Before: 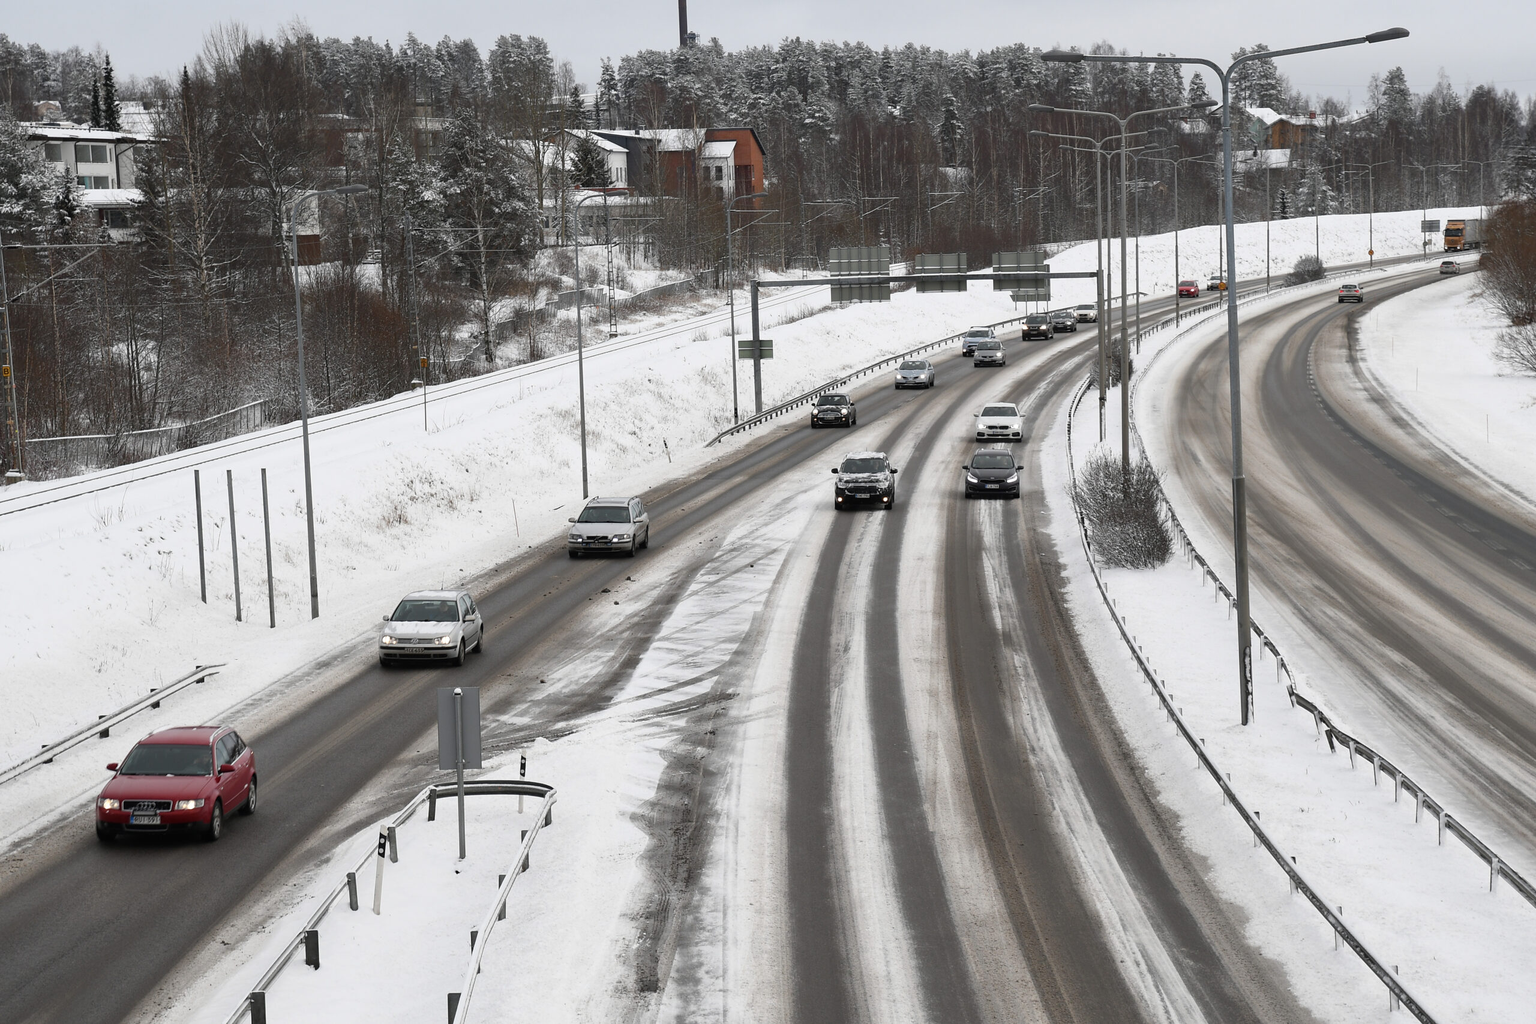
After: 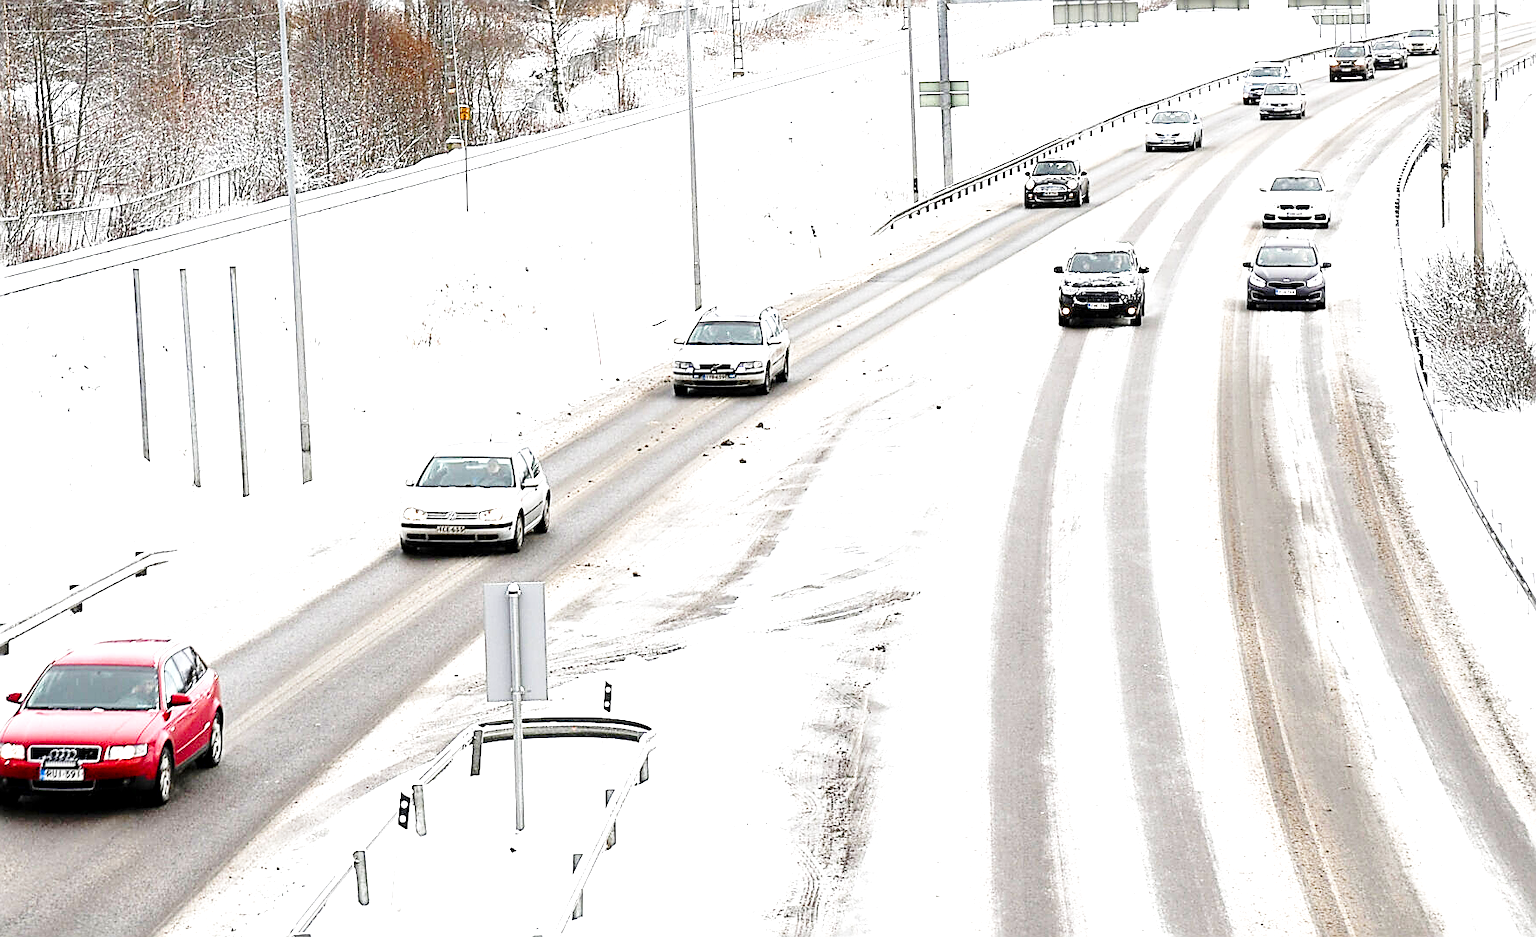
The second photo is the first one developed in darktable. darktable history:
base curve: curves: ch0 [(0, 0) (0.028, 0.03) (0.121, 0.232) (0.46, 0.748) (0.859, 0.968) (1, 1)], preserve colors none
color balance rgb: power › hue 329.66°, perceptual saturation grading › global saturation 20%, perceptual saturation grading › highlights -24.866%, perceptual saturation grading › shadows 25.812%, global vibrance 20%
crop: left 6.707%, top 27.777%, right 24.088%, bottom 8.866%
local contrast: highlights 104%, shadows 102%, detail 131%, midtone range 0.2
sharpen: amount 0.911
tone equalizer: -8 EV -0.455 EV, -7 EV -0.425 EV, -6 EV -0.359 EV, -5 EV -0.257 EV, -3 EV 0.234 EV, -2 EV 0.351 EV, -1 EV 0.368 EV, +0 EV 0.441 EV, mask exposure compensation -0.49 EV
exposure: black level correction 0.001, exposure 1.399 EV, compensate highlight preservation false
